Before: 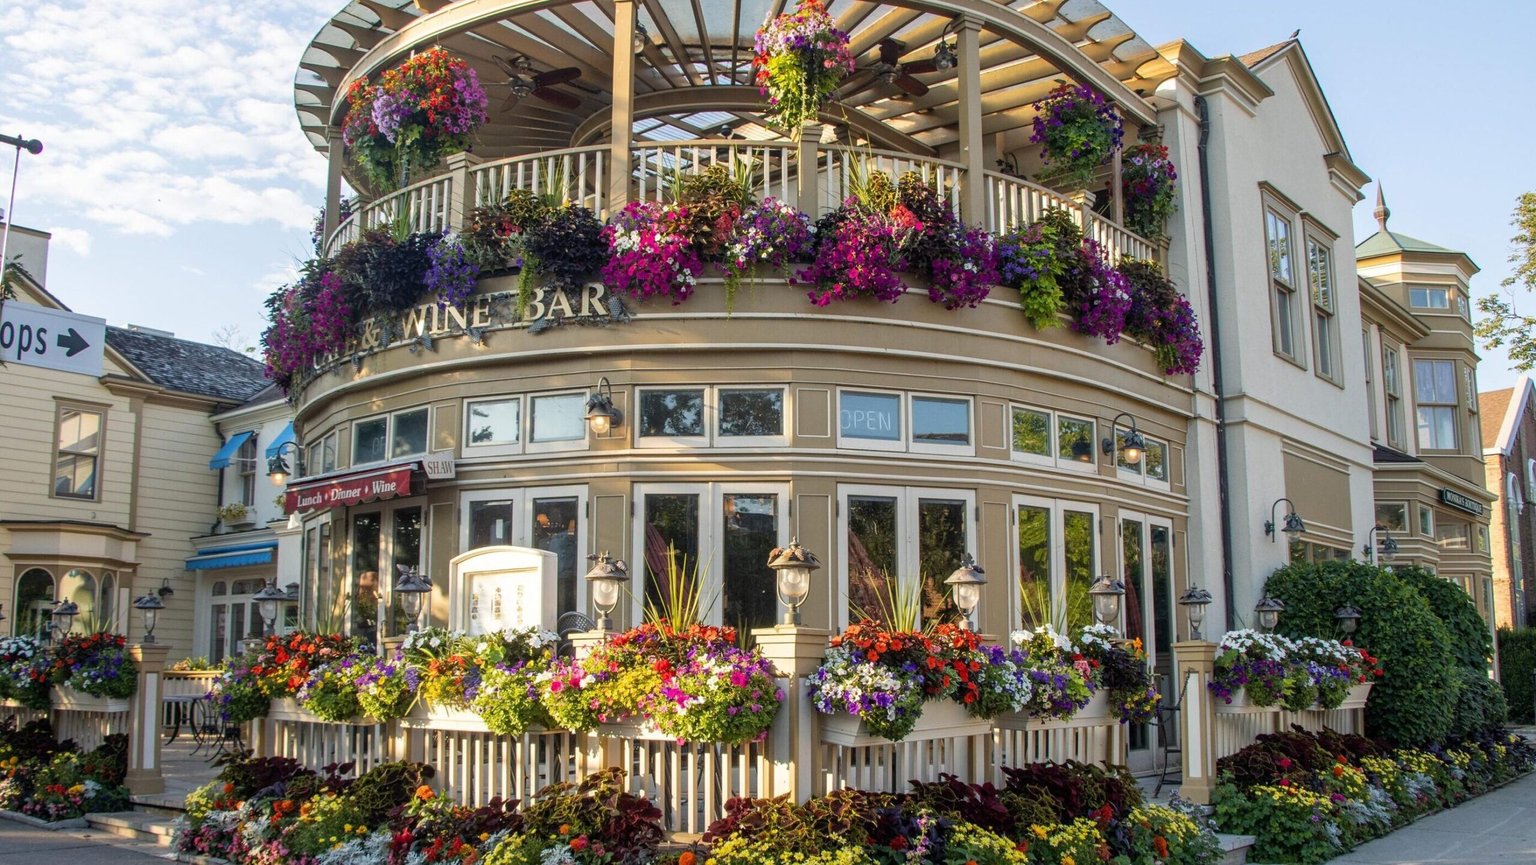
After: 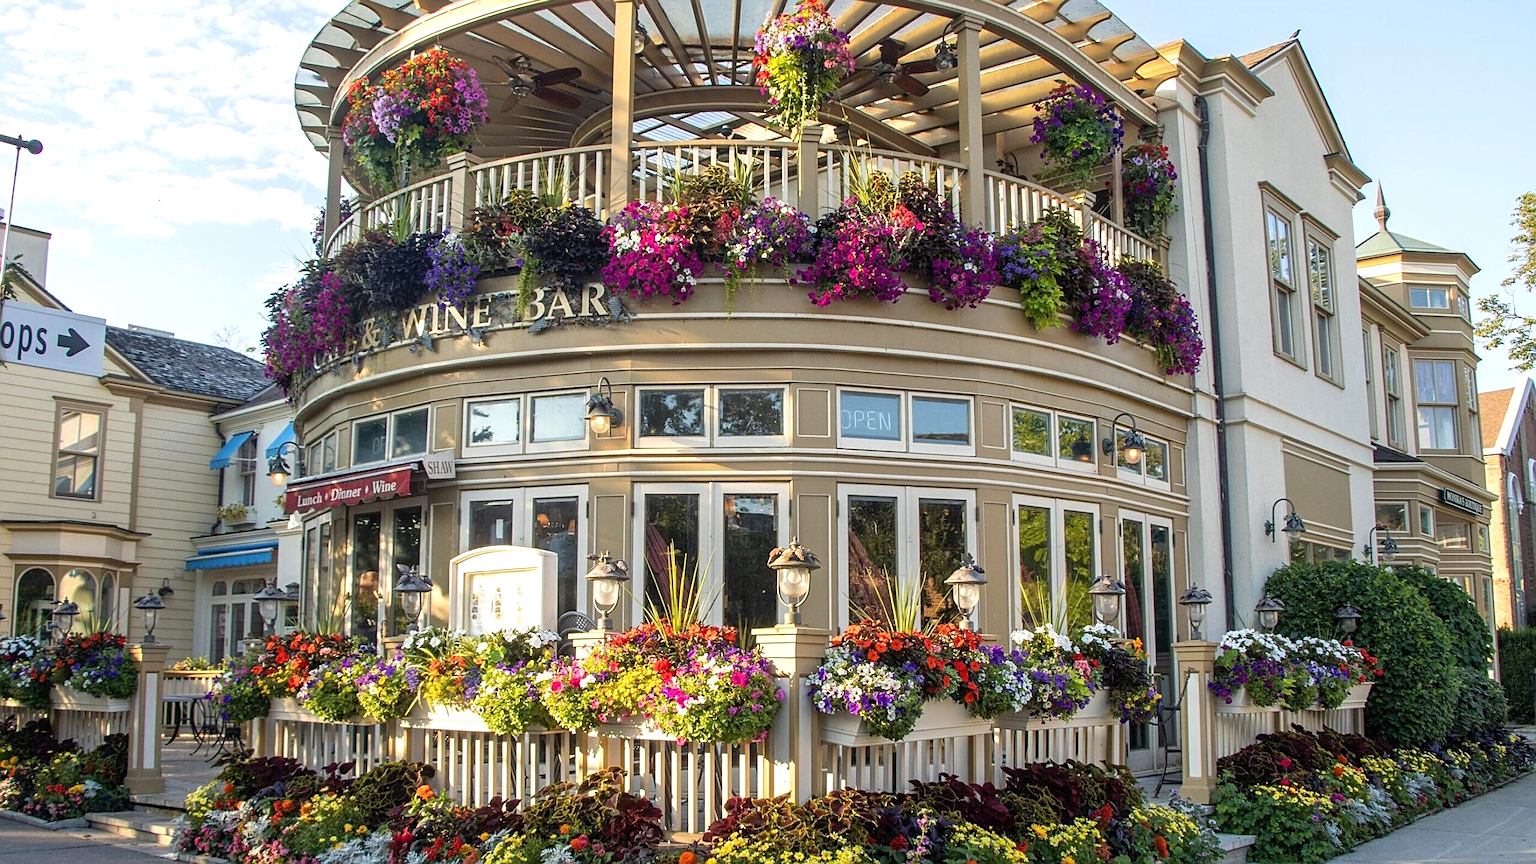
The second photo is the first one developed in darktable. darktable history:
sharpen: on, module defaults
exposure: black level correction 0, exposure 0.3 EV, compensate highlight preservation false
